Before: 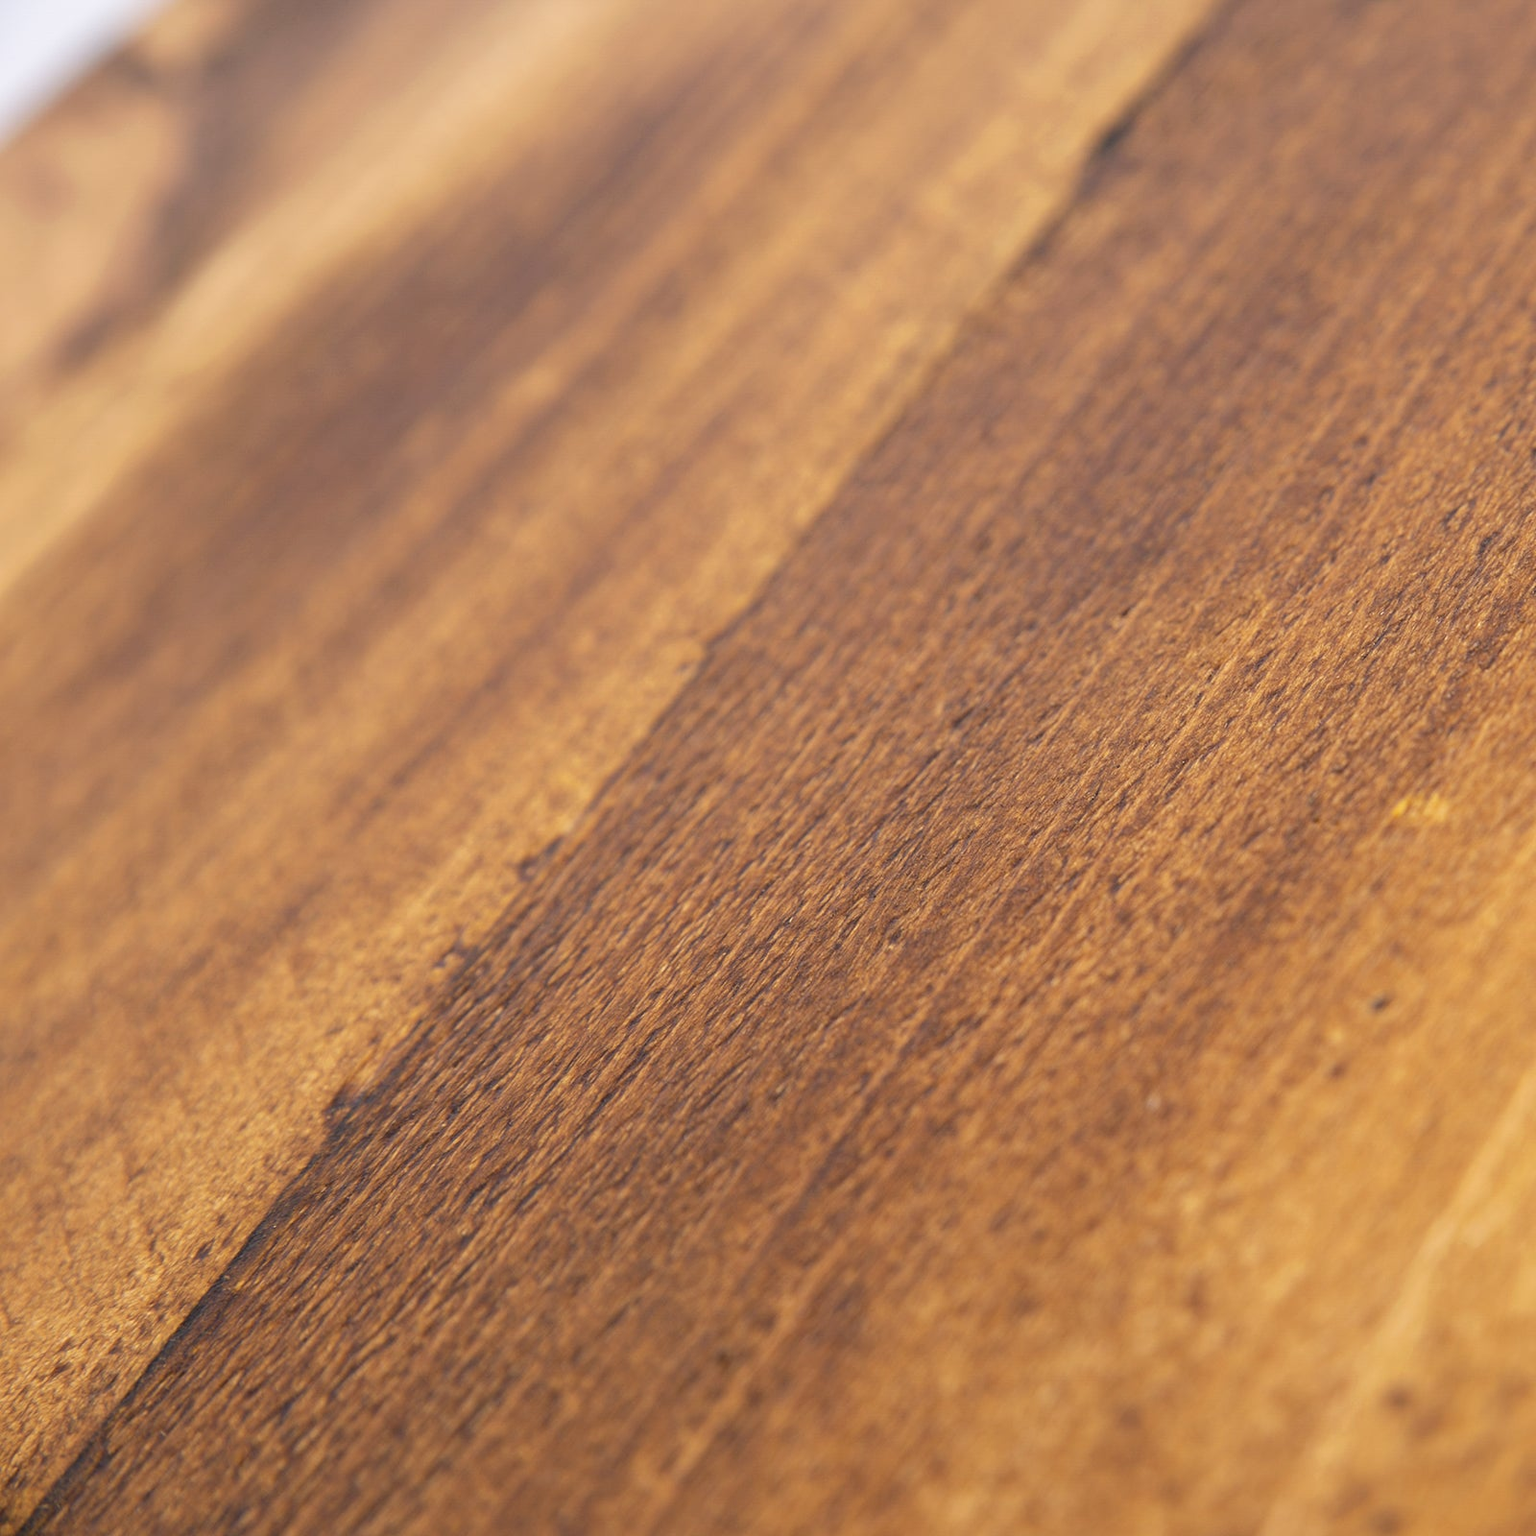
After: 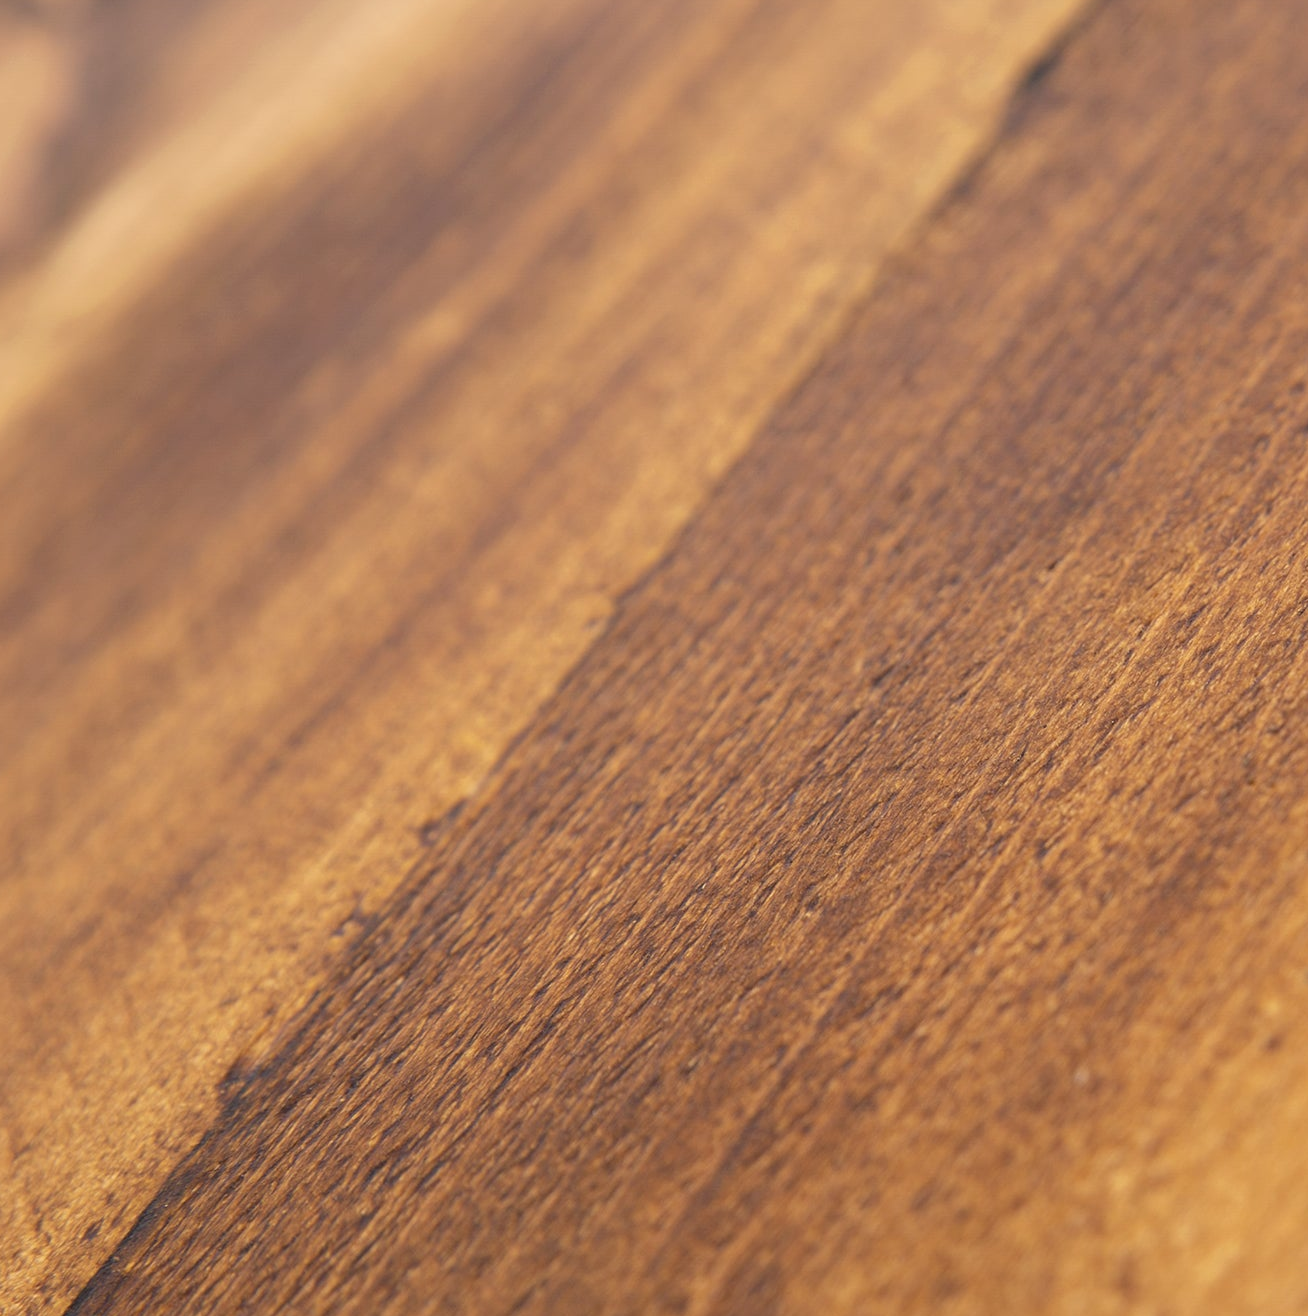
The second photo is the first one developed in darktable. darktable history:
crop and rotate: left 7.572%, top 4.612%, right 10.619%, bottom 13.098%
